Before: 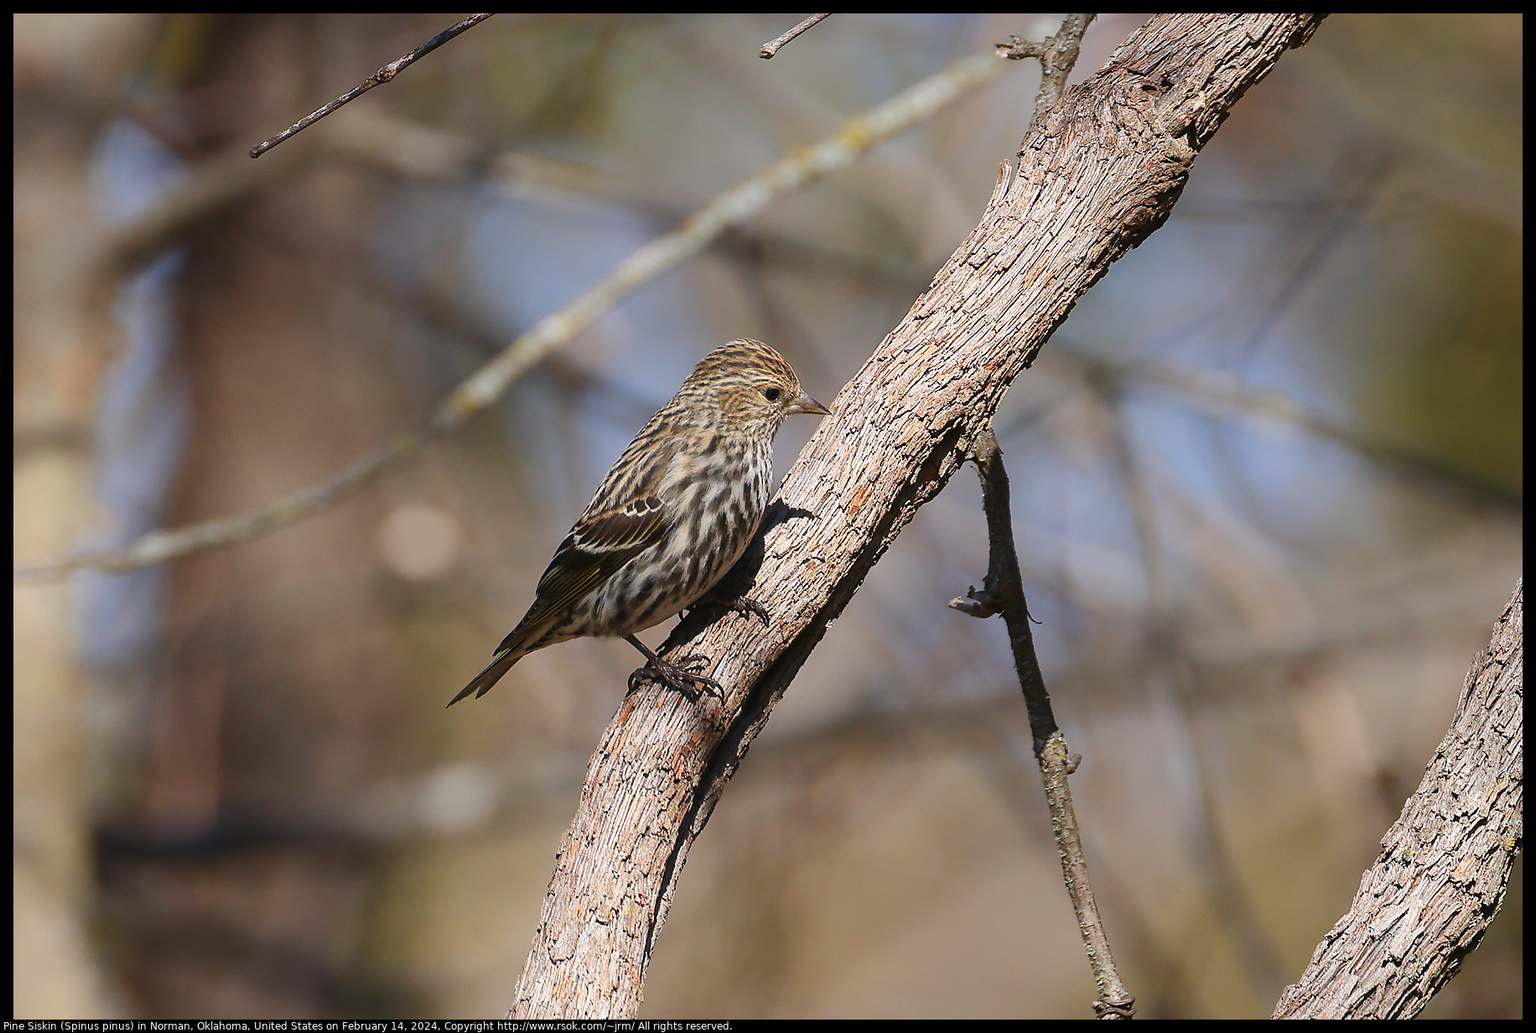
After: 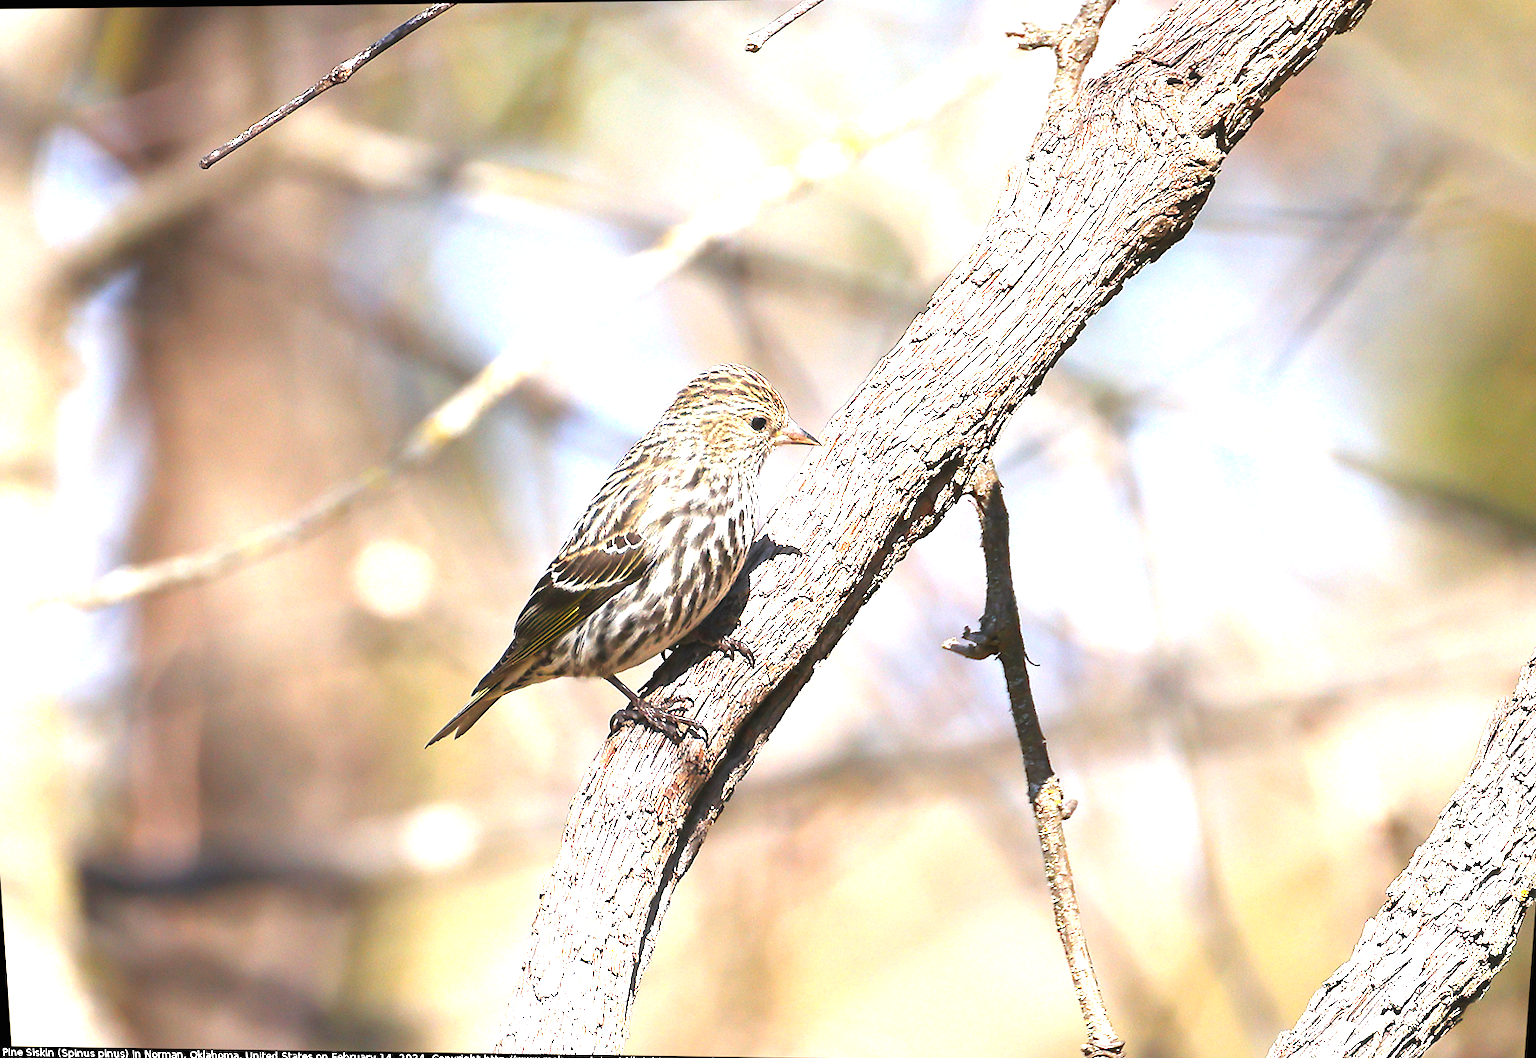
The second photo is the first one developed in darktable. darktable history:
exposure: black level correction 0, exposure 1.388 EV, compensate exposure bias true, compensate highlight preservation false
rotate and perspective: rotation 0.074°, lens shift (vertical) 0.096, lens shift (horizontal) -0.041, crop left 0.043, crop right 0.952, crop top 0.024, crop bottom 0.979
